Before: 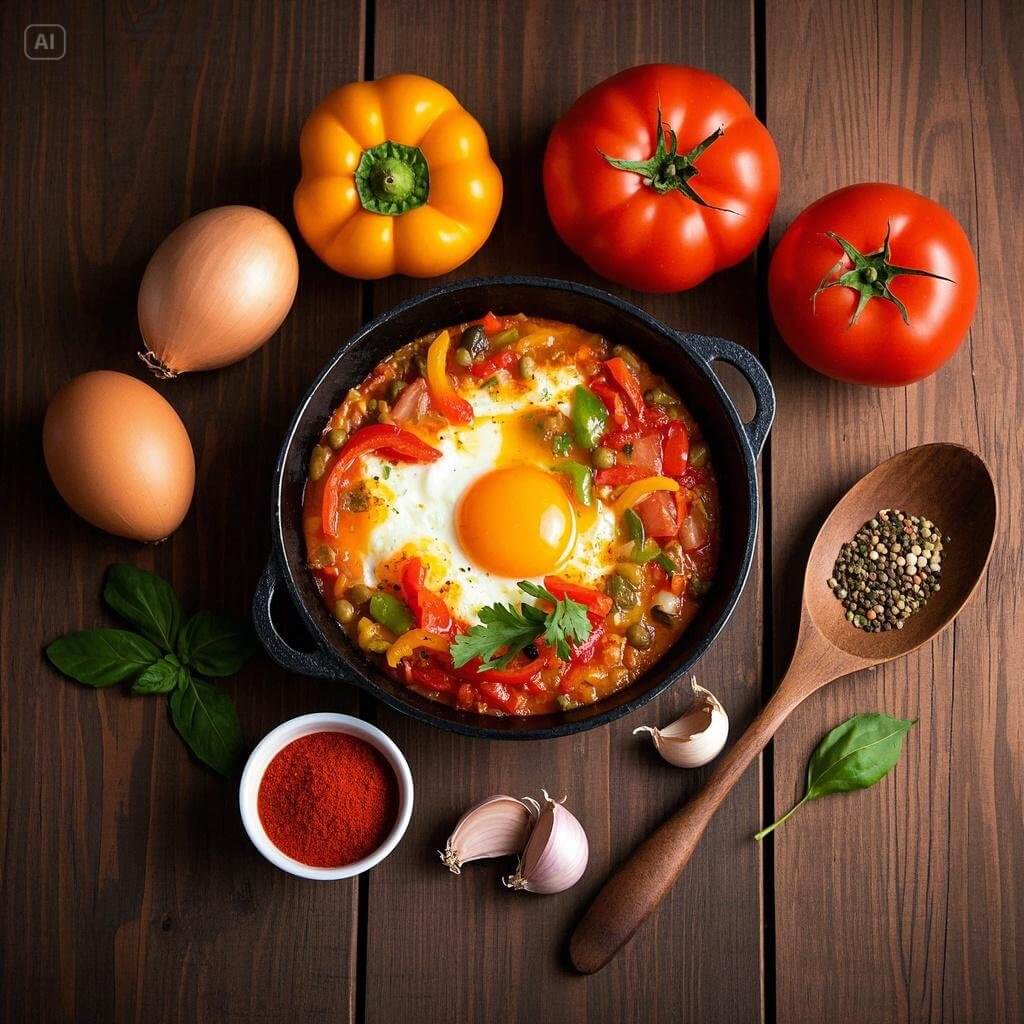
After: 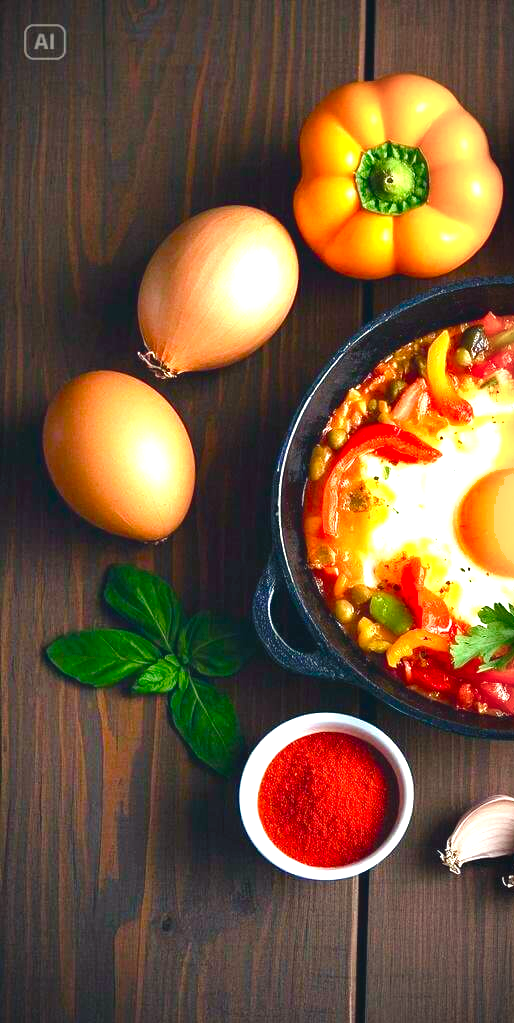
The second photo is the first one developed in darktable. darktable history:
color balance rgb: shadows lift › chroma 7.417%, shadows lift › hue 244.97°, global offset › luminance 0.746%, perceptual saturation grading › global saturation 20%, perceptual saturation grading › highlights -25.471%, perceptual saturation grading › shadows 49.988%
color correction: highlights a* -6.85, highlights b* 0.67
contrast brightness saturation: saturation 0.12
exposure: black level correction 0, exposure 1.293 EV, compensate highlight preservation false
crop and rotate: left 0.06%, top 0%, right 49.66%
vignetting: fall-off radius 69.6%, automatic ratio true
tone equalizer: edges refinement/feathering 500, mask exposure compensation -1.57 EV, preserve details no
shadows and highlights: soften with gaussian
